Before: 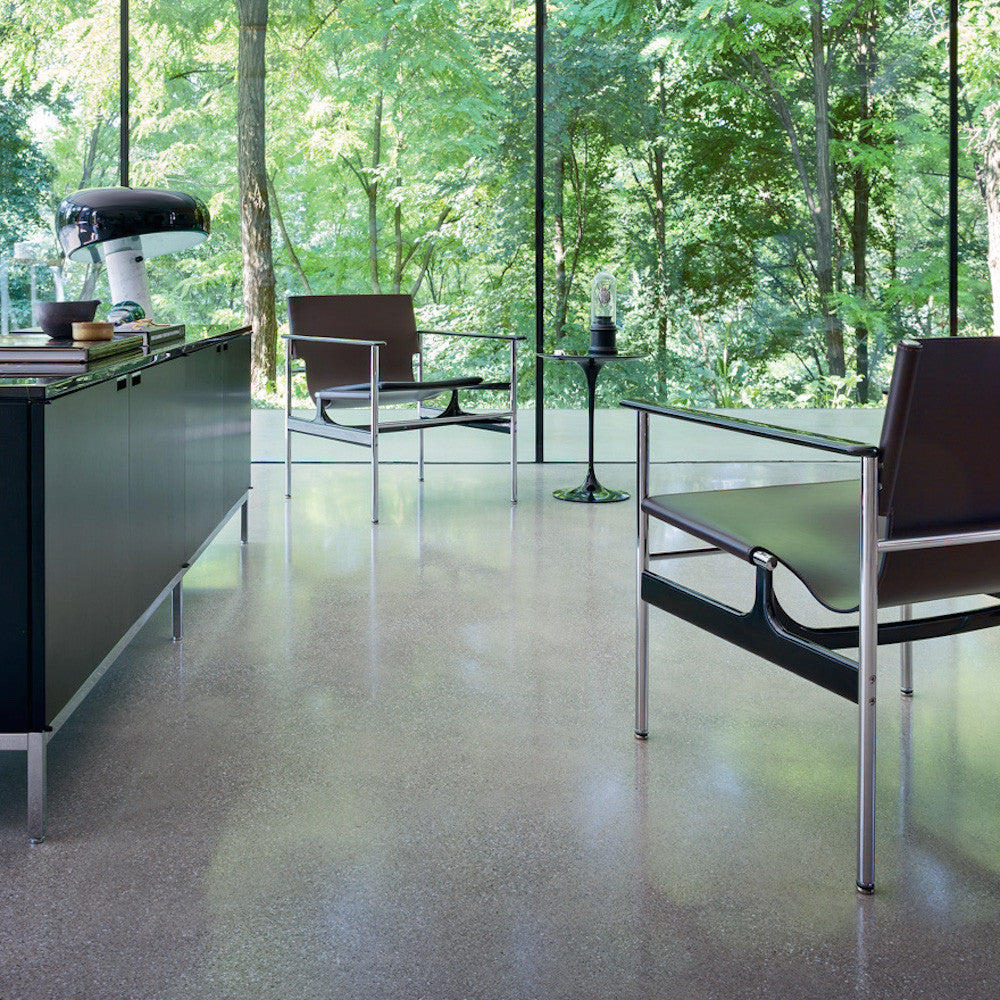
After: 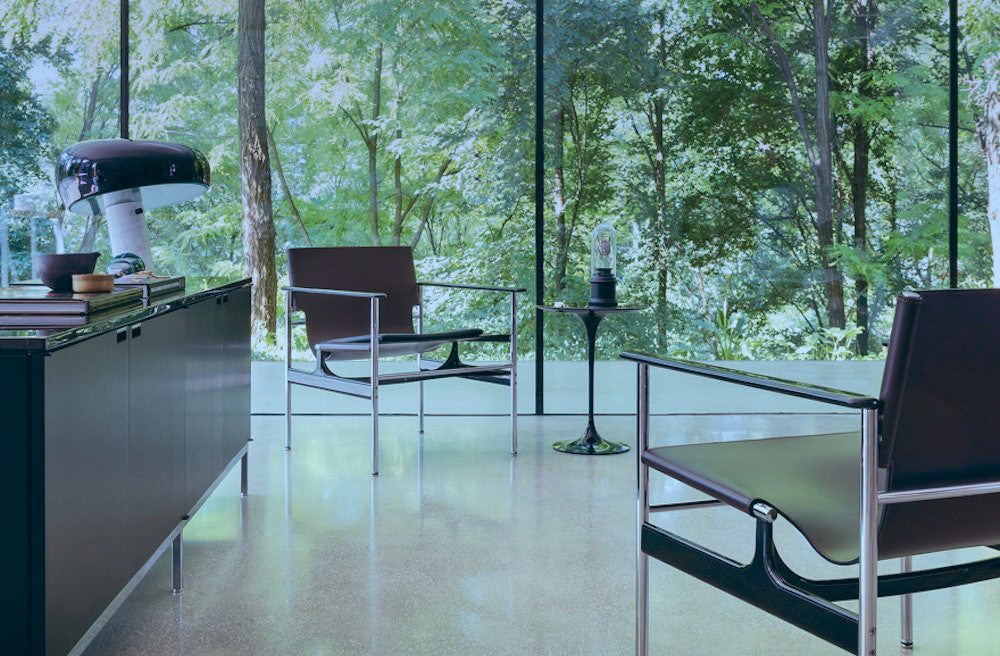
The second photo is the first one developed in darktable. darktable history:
crop and rotate: top 4.848%, bottom 29.503%
graduated density: hue 238.83°, saturation 50%
color balance: lift [1.003, 0.993, 1.001, 1.007], gamma [1.018, 1.072, 0.959, 0.928], gain [0.974, 0.873, 1.031, 1.127]
